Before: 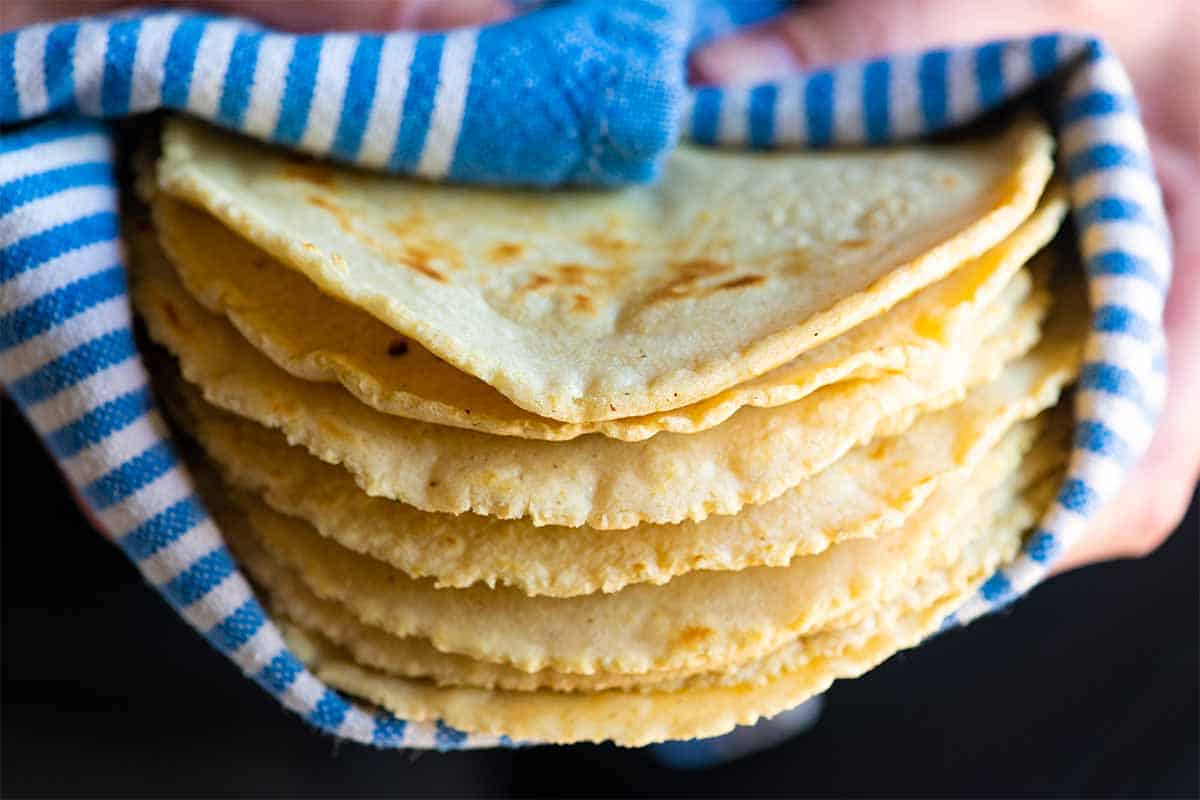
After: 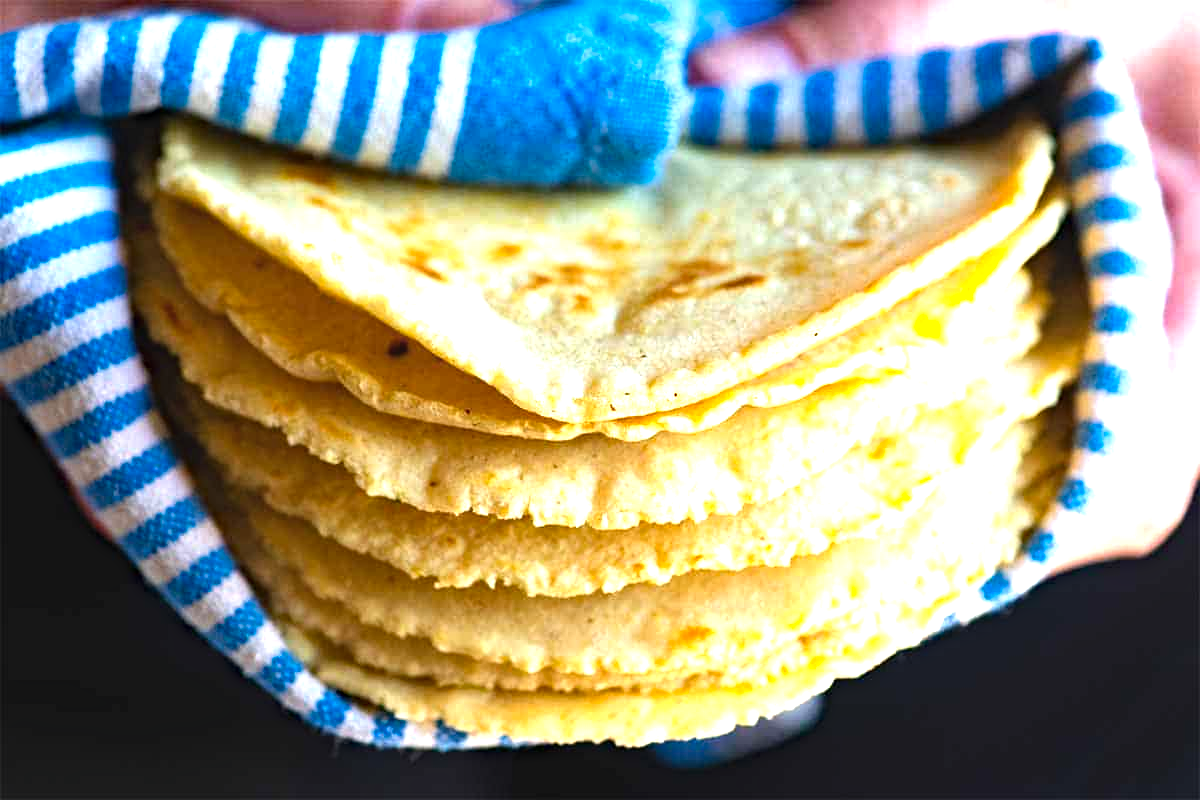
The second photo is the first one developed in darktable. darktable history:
haze removal: strength 0.29, distance 0.25, compatibility mode true, adaptive false
contrast brightness saturation: brightness -0.09
exposure: black level correction -0.005, exposure 1.002 EV, compensate highlight preservation false
